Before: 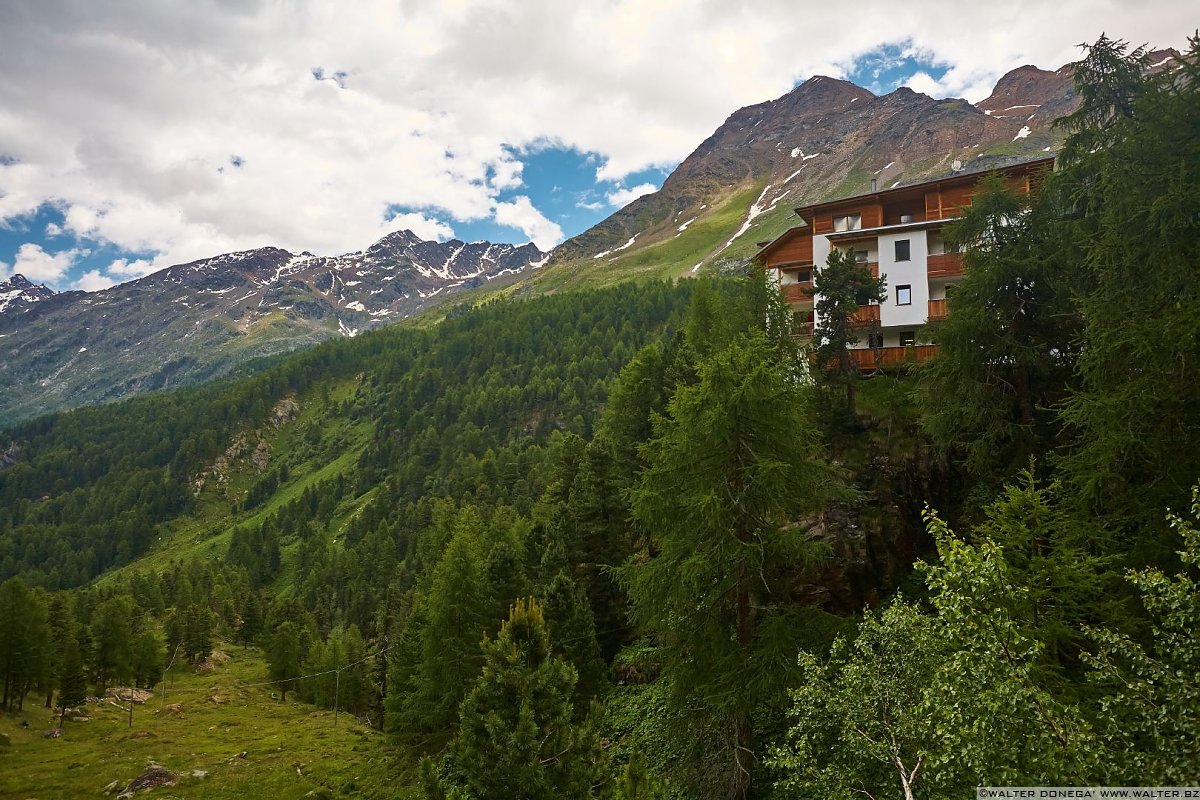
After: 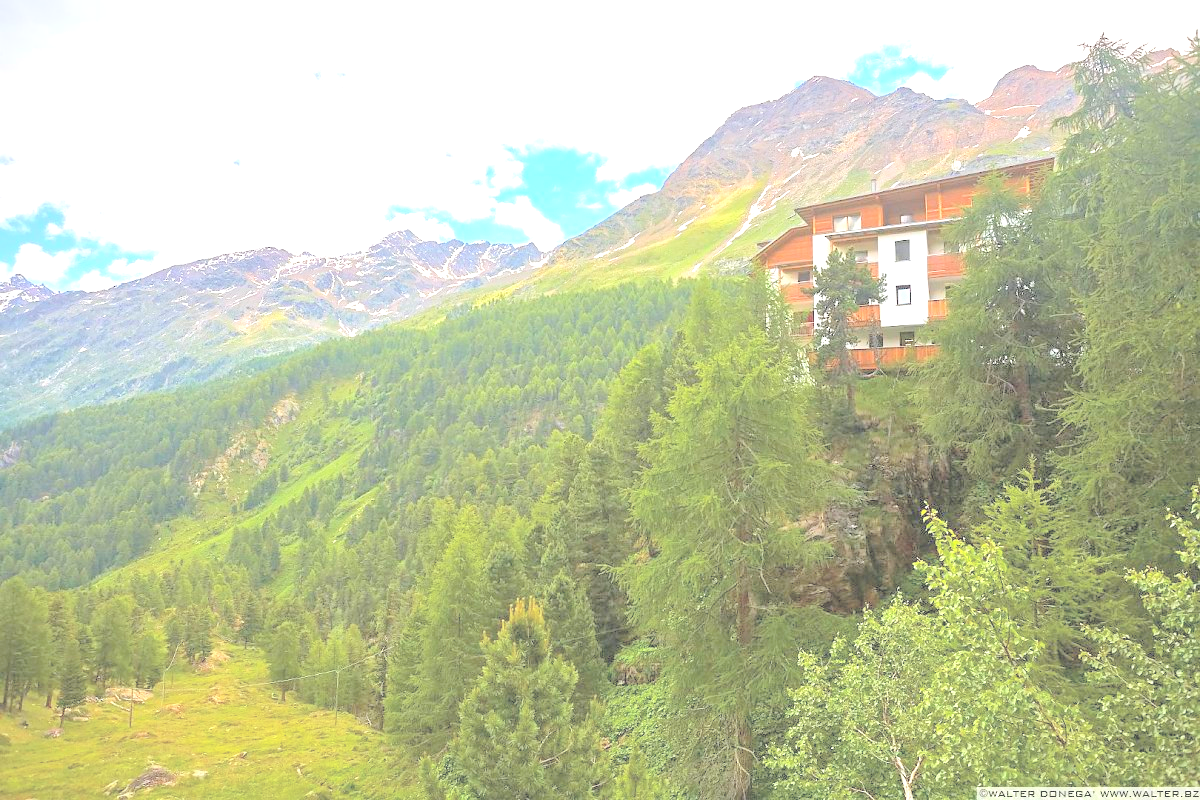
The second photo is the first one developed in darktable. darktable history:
exposure: black level correction 0, exposure 1.5 EV, compensate exposure bias true, compensate highlight preservation false
contrast brightness saturation: brightness 1
